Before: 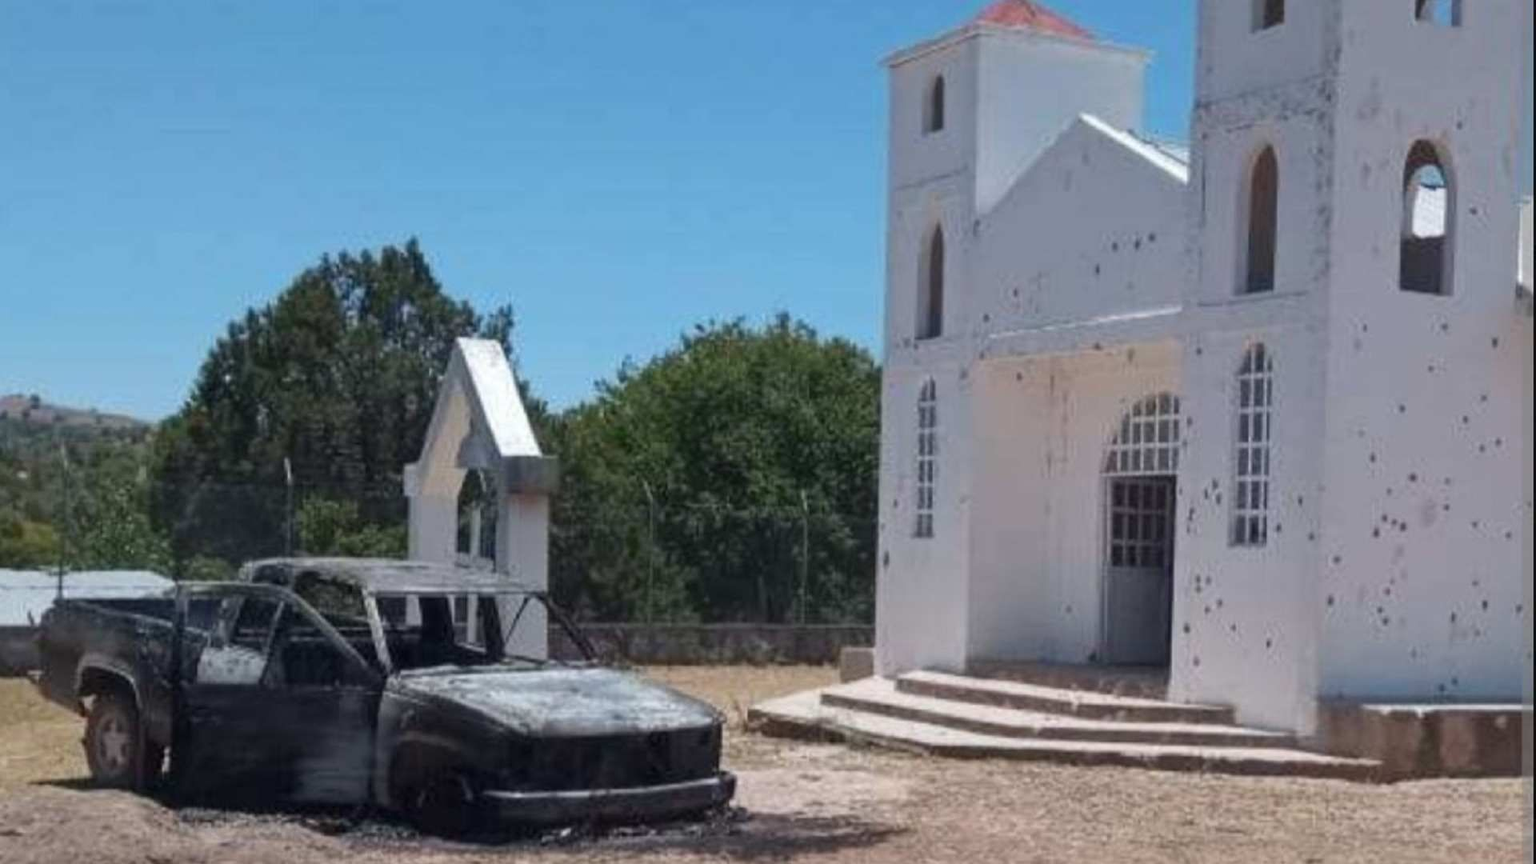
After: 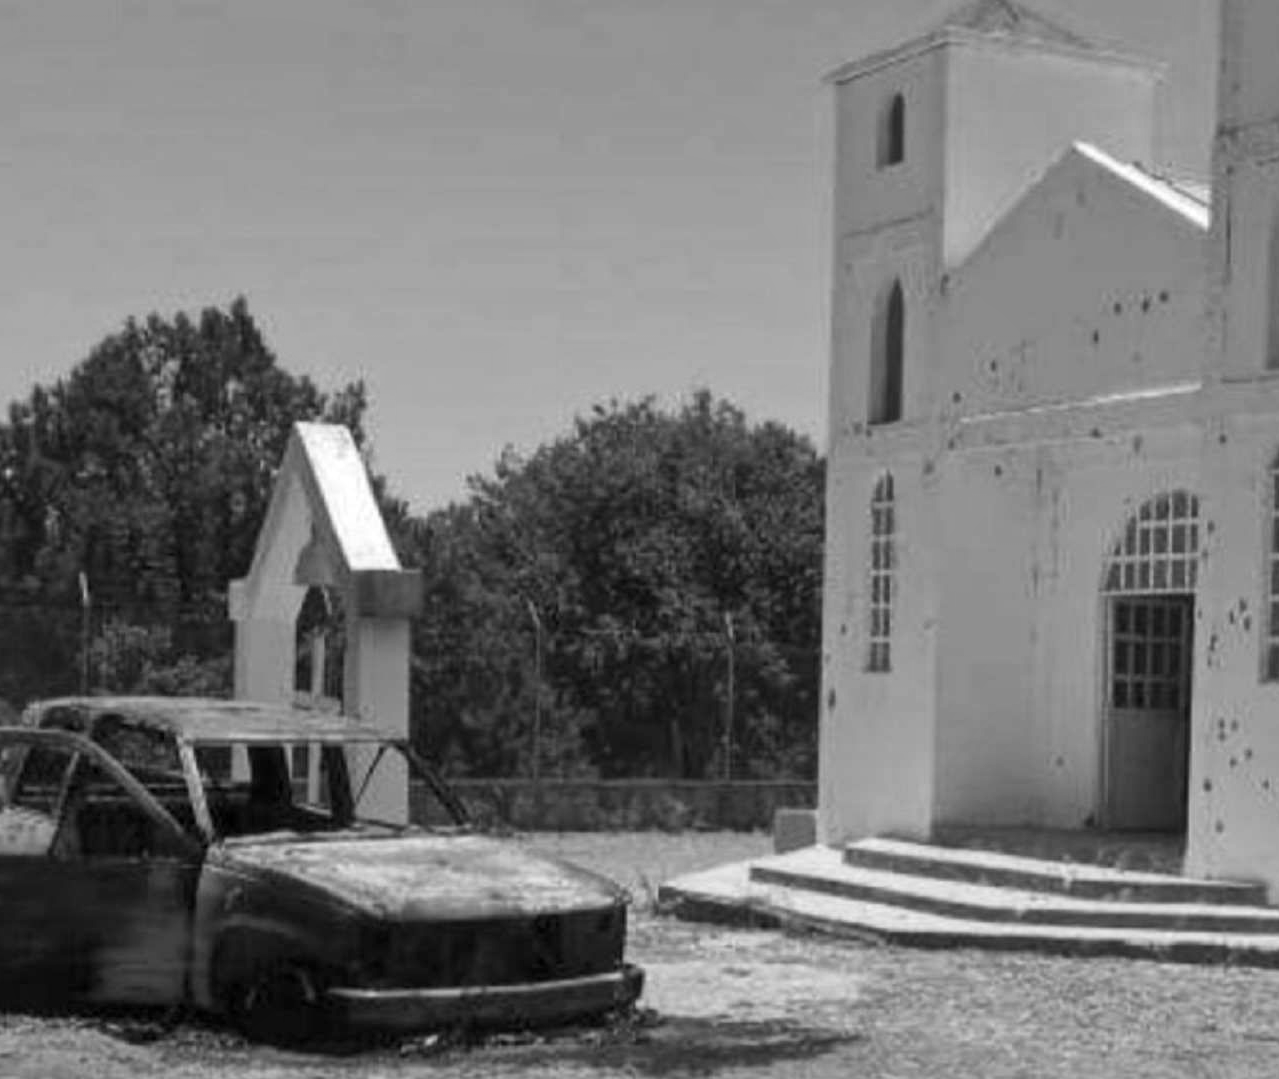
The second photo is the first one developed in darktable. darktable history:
color zones: curves: ch1 [(0.263, 0.53) (0.376, 0.287) (0.487, 0.512) (0.748, 0.547) (1, 0.513)]; ch2 [(0.262, 0.45) (0.751, 0.477)], mix 31.98%
color correction: highlights a* -4.18, highlights b* -10.81
local contrast: mode bilateral grid, contrast 20, coarseness 50, detail 120%, midtone range 0.2
crop and rotate: left 14.385%, right 18.948%
monochrome: on, module defaults
